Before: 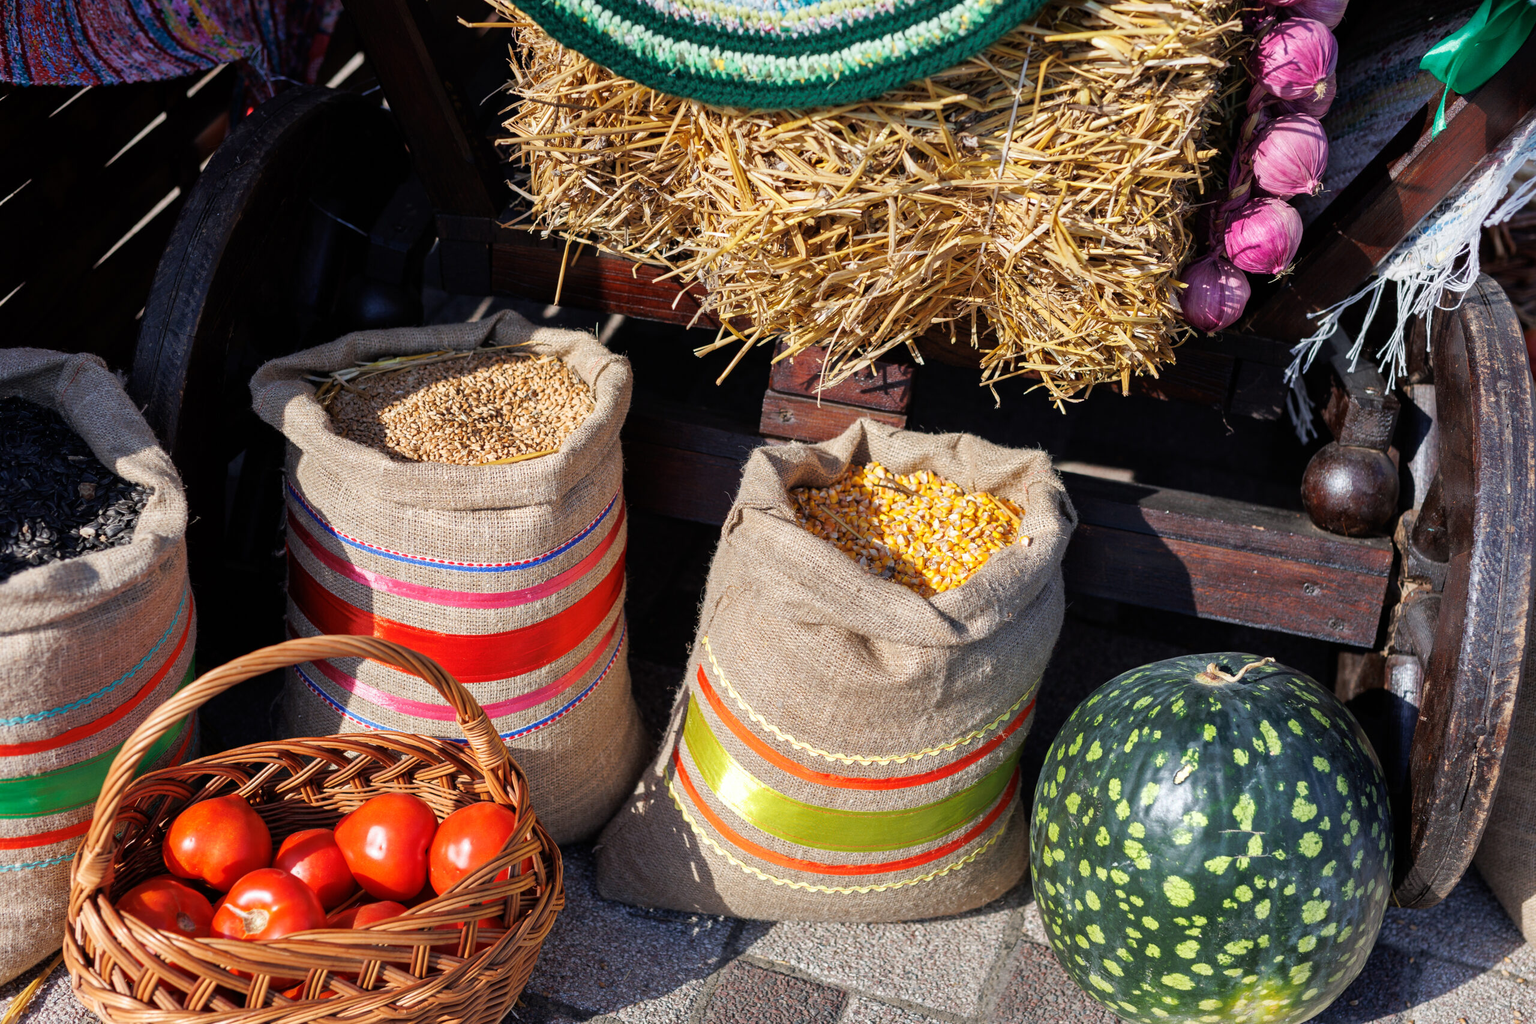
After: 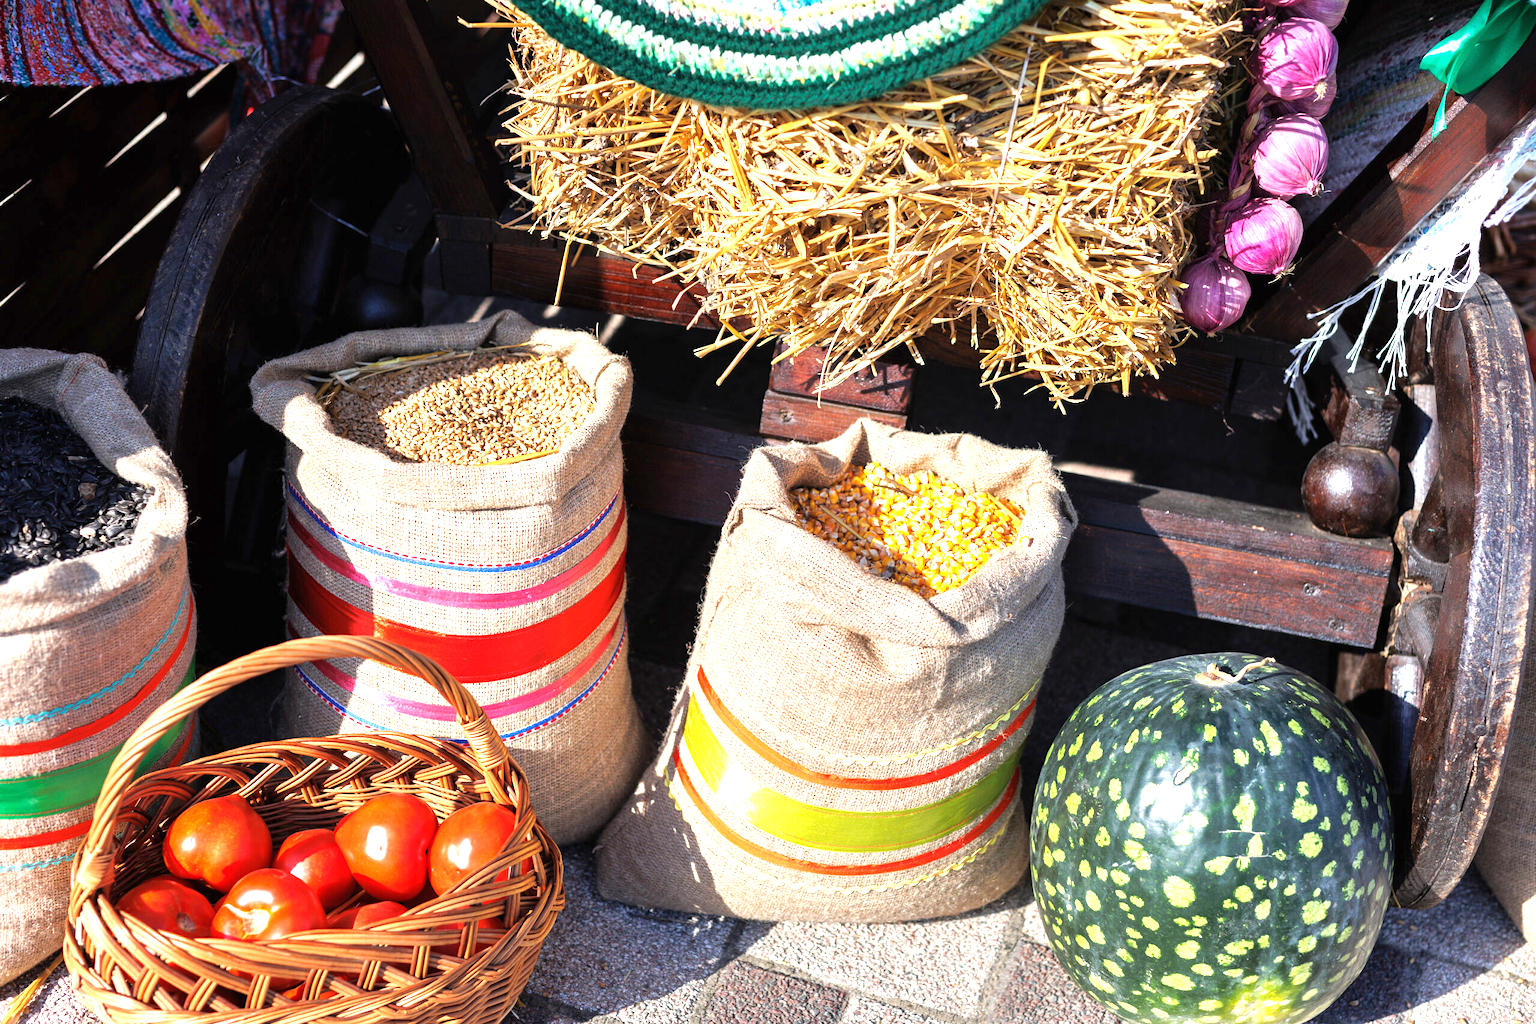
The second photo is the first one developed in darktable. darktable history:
exposure: black level correction 0, exposure 1.174 EV, compensate highlight preservation false
